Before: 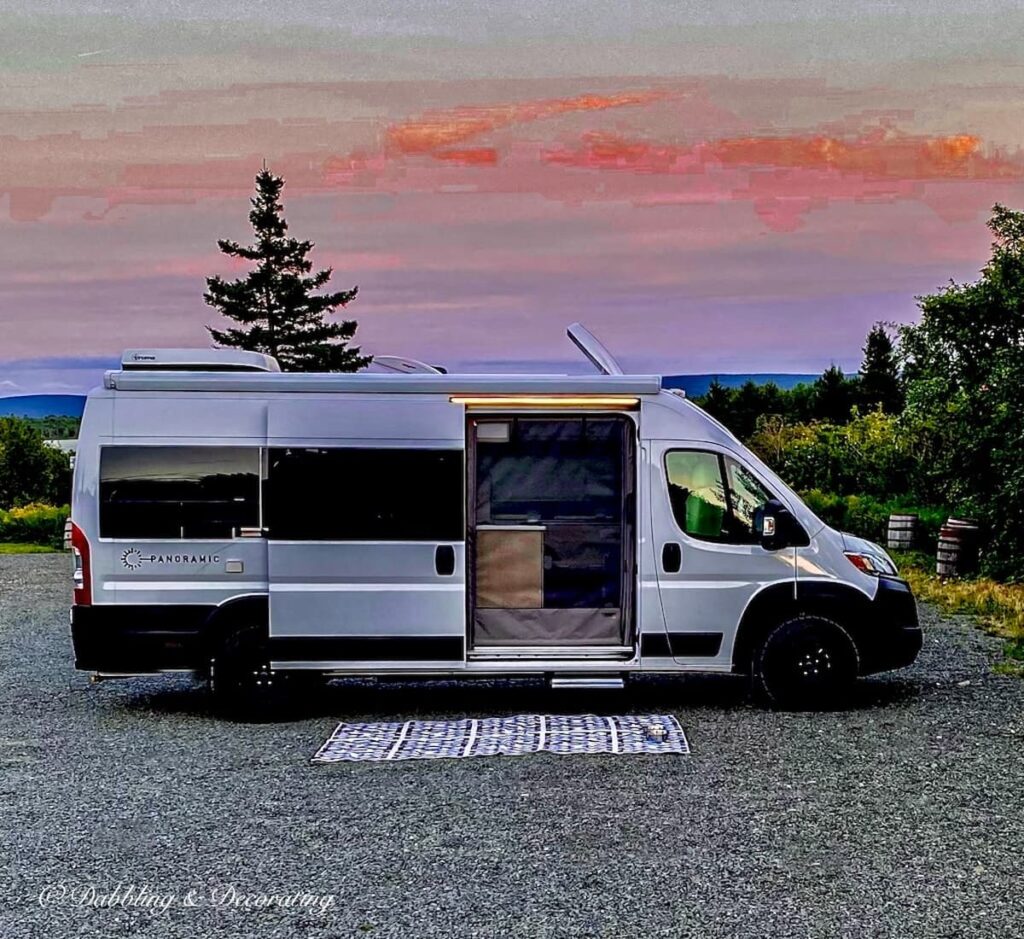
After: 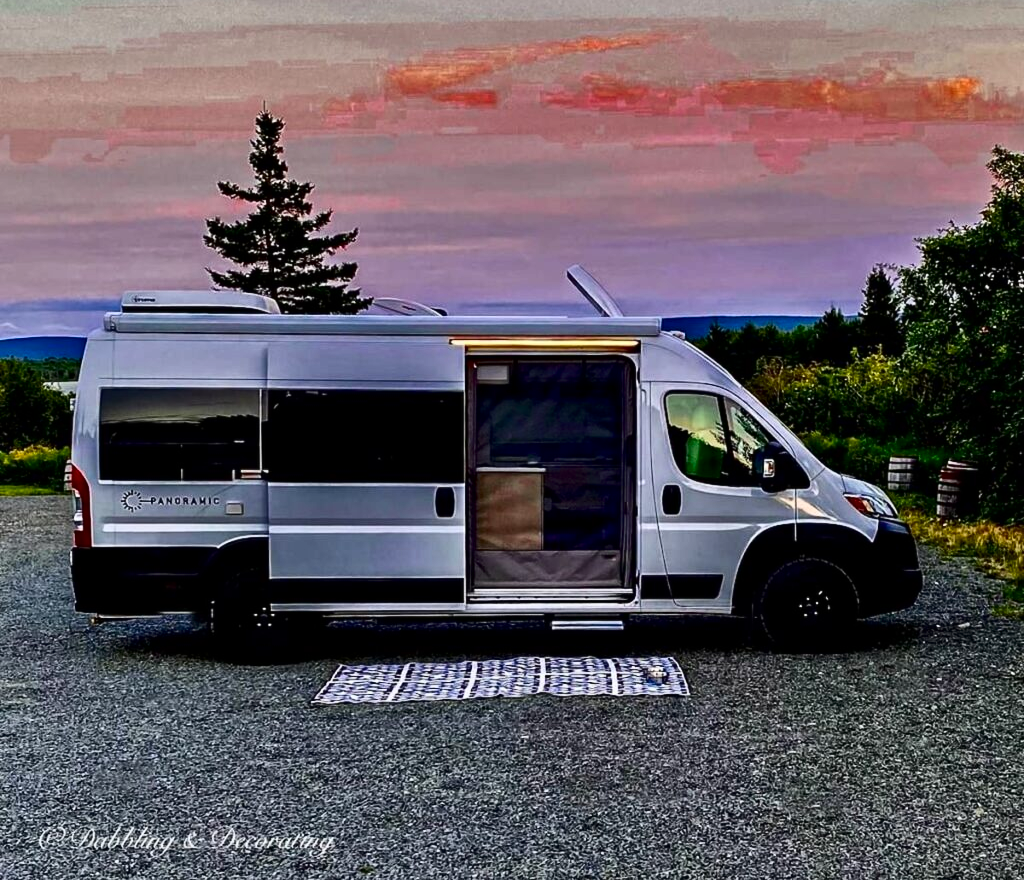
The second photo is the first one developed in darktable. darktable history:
crop and rotate: top 6.25%
contrast brightness saturation: contrast 0.2, brightness -0.11, saturation 0.1
